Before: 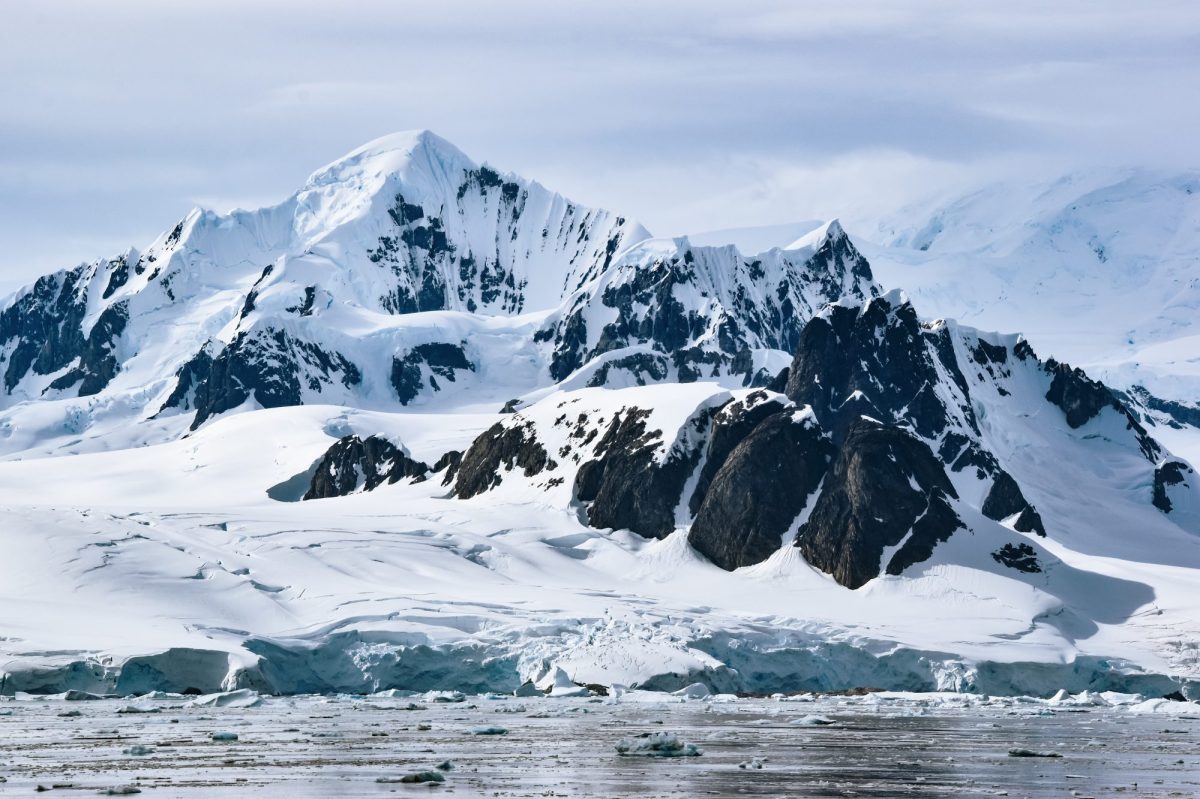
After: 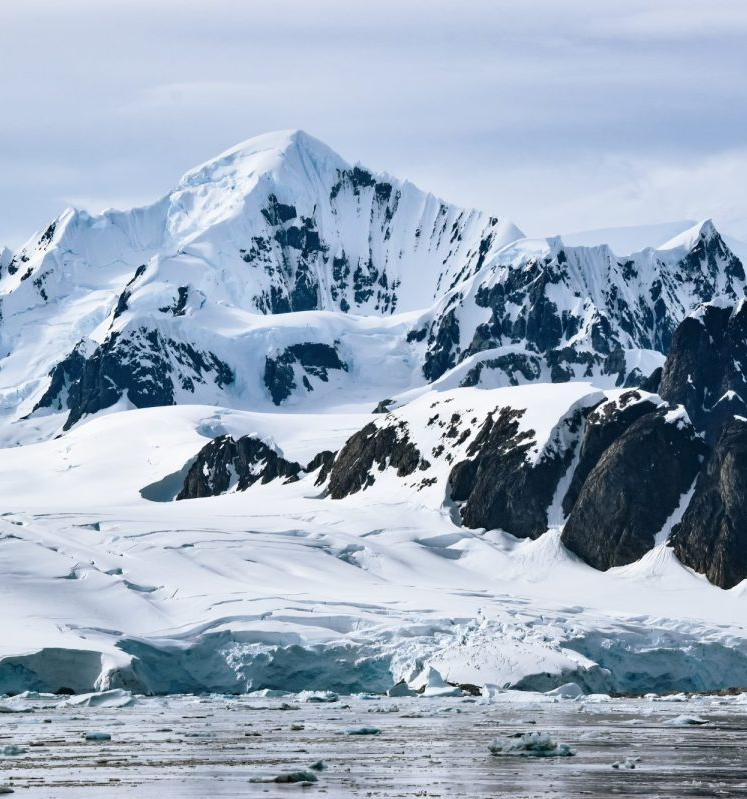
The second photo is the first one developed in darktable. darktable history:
crop: left 10.652%, right 26.457%
